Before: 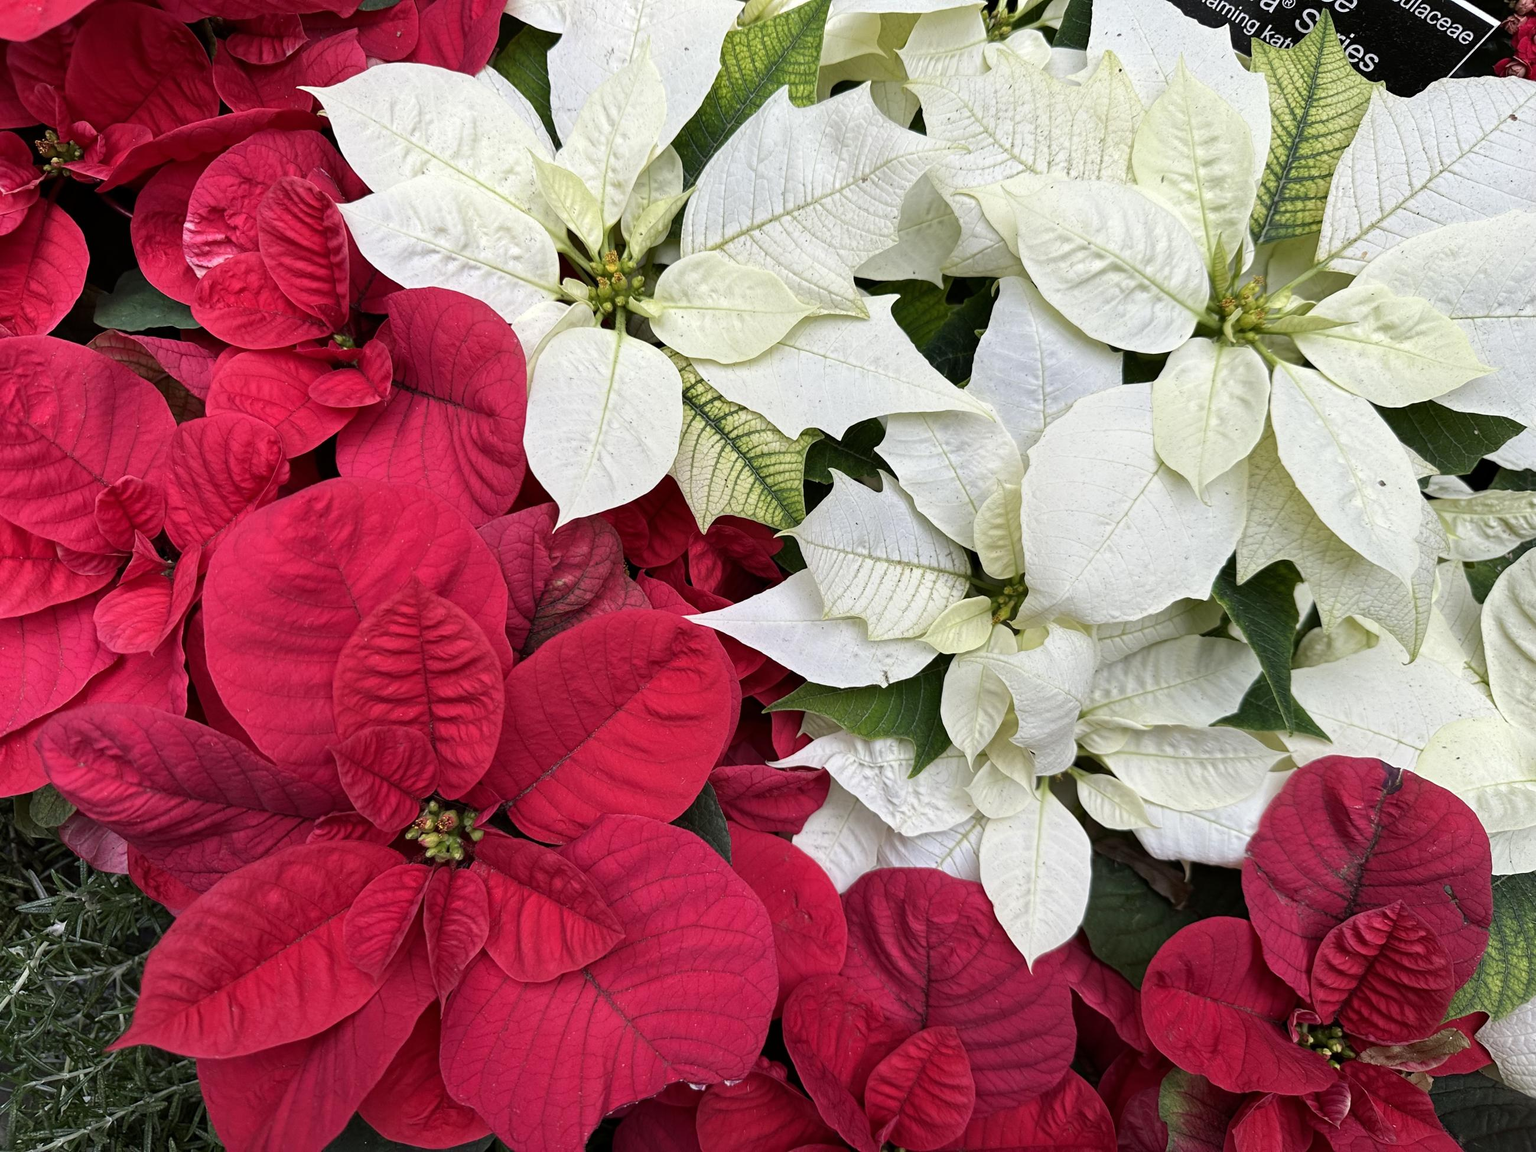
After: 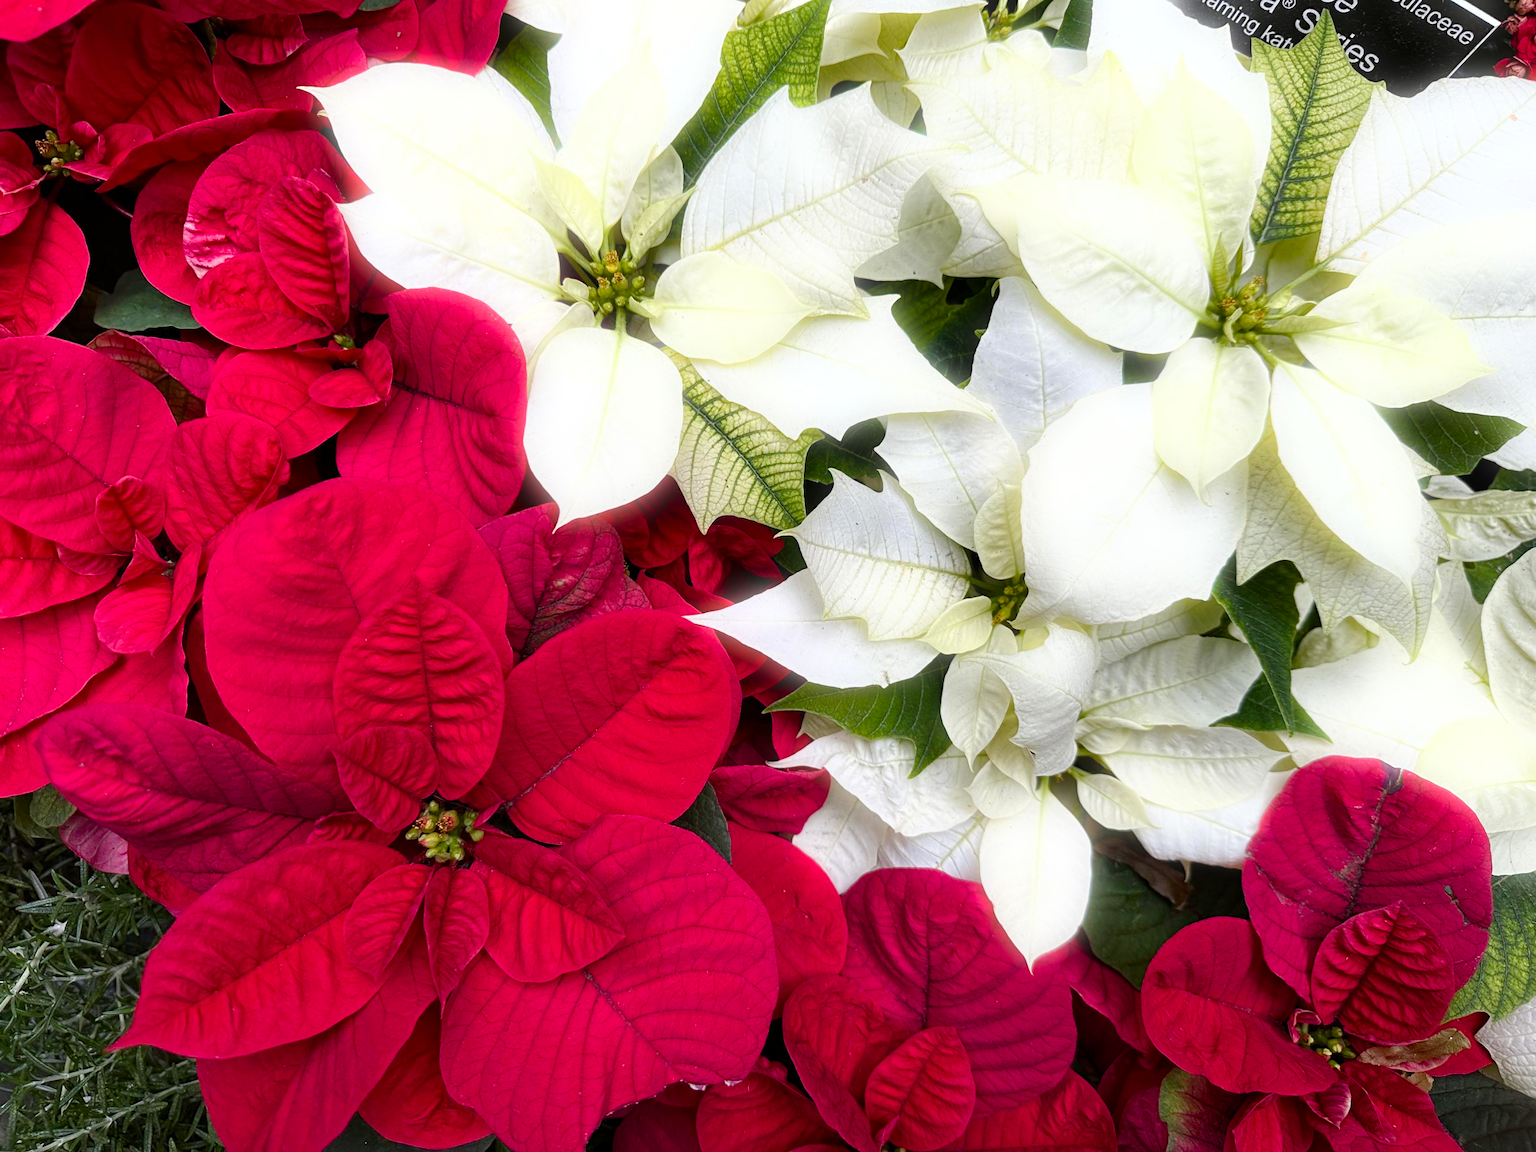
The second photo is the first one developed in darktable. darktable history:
bloom: size 5%, threshold 95%, strength 15%
color balance rgb: perceptual saturation grading › global saturation 35%, perceptual saturation grading › highlights -30%, perceptual saturation grading › shadows 35%, perceptual brilliance grading › global brilliance 3%, perceptual brilliance grading › highlights -3%, perceptual brilliance grading › shadows 3%
